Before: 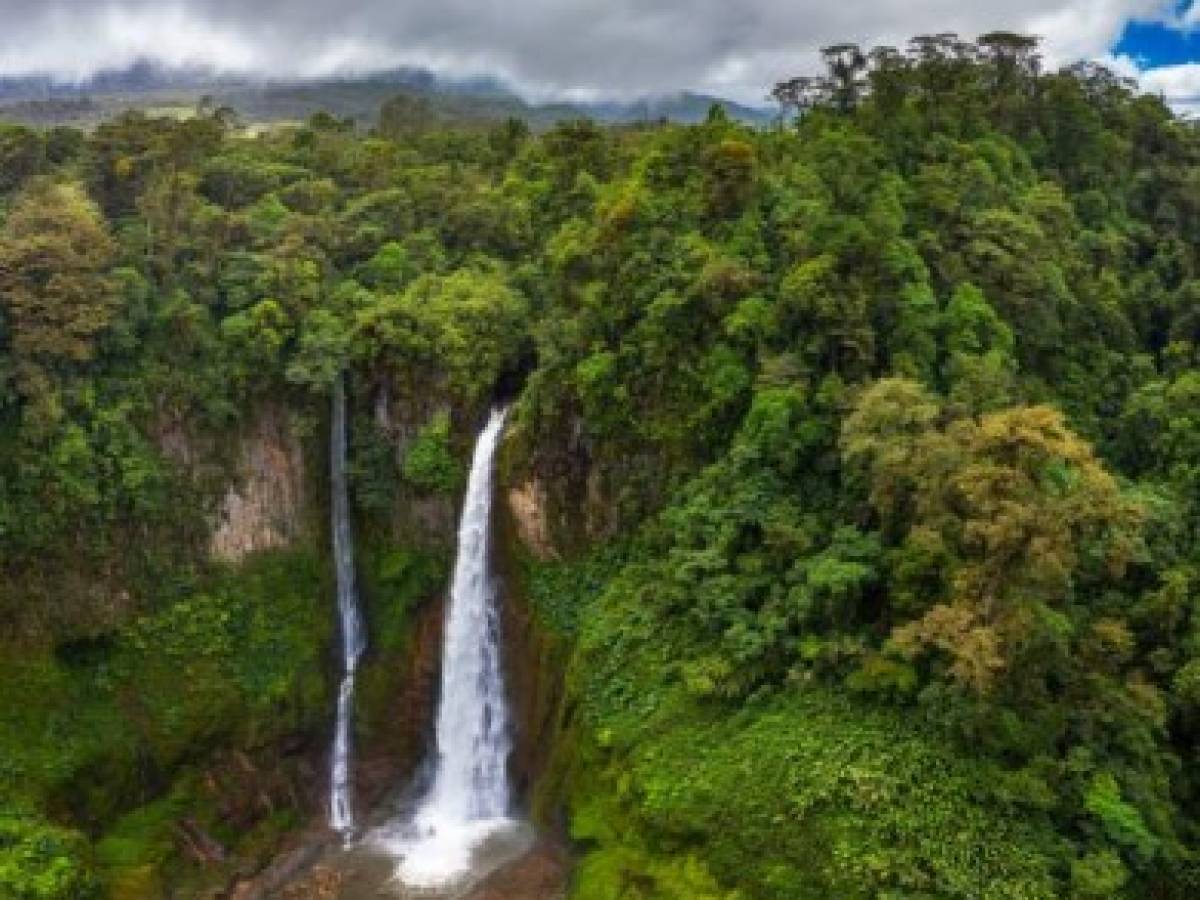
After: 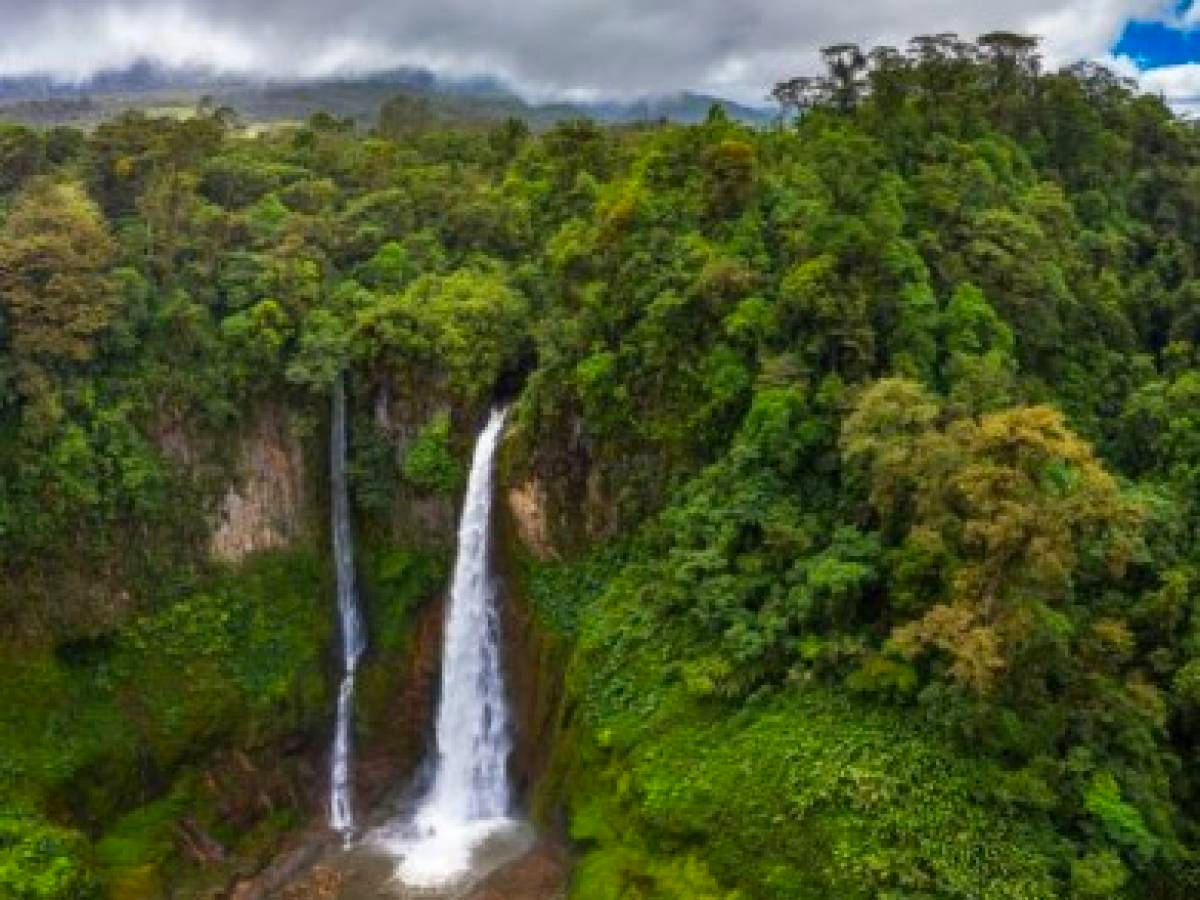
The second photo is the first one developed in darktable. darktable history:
color correction: highlights b* 0.049, saturation 1.14
